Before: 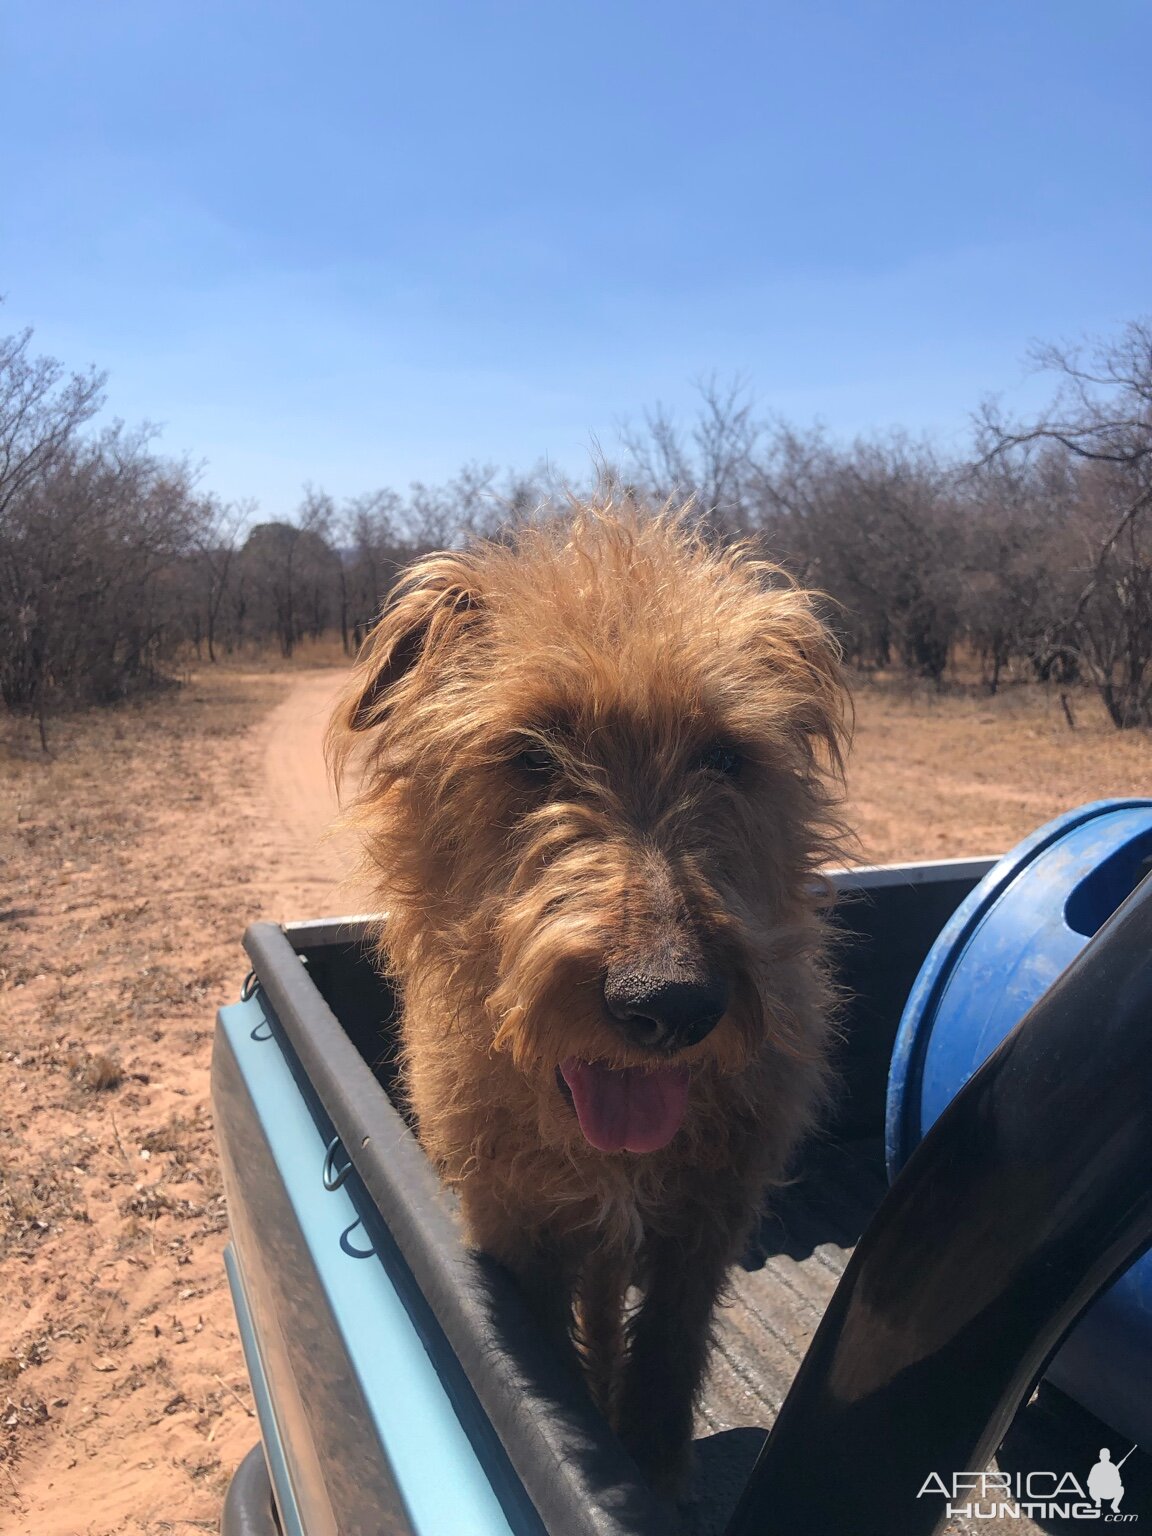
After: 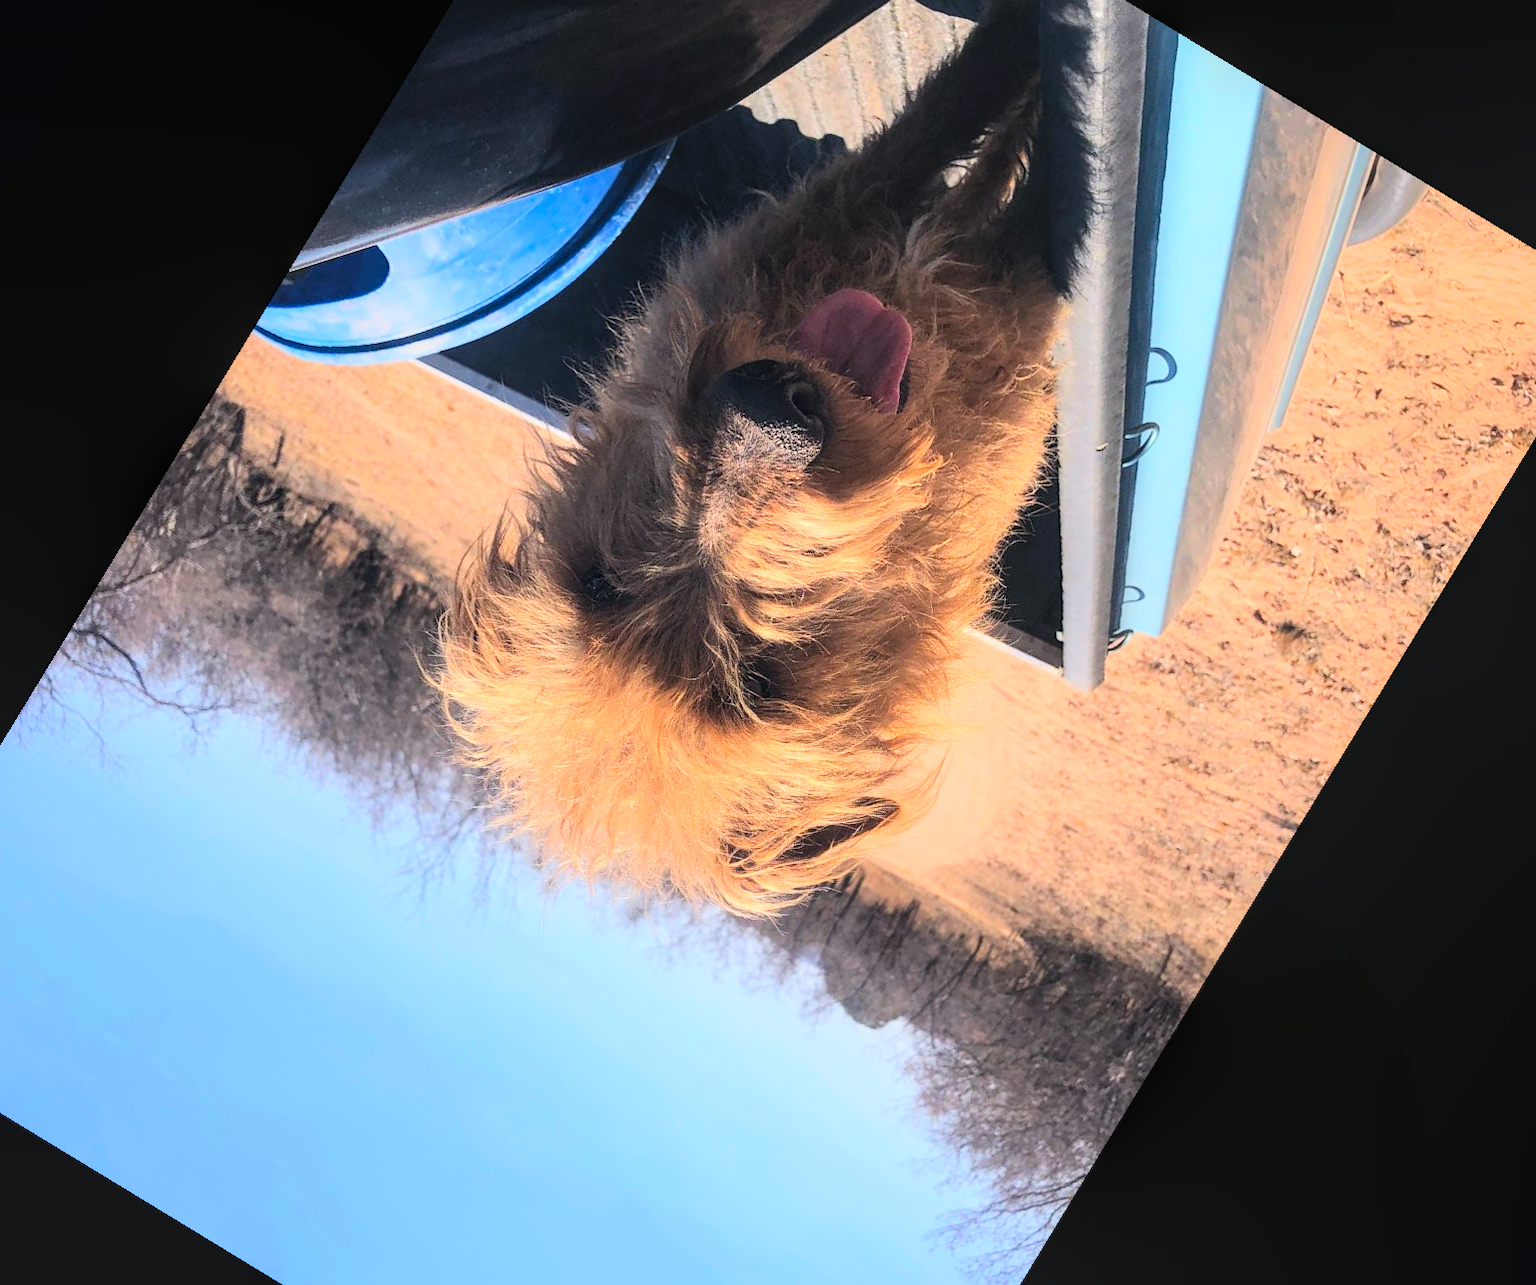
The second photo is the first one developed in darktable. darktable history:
crop and rotate: angle 148.68°, left 9.111%, top 15.603%, right 4.588%, bottom 17.041%
contrast brightness saturation: contrast 0.24, brightness 0.26, saturation 0.39
exposure: exposure 0.574 EV, compensate highlight preservation false
contrast equalizer: octaves 7, y [[0.6 ×6], [0.55 ×6], [0 ×6], [0 ×6], [0 ×6]], mix -0.3
local contrast: on, module defaults
tone equalizer: -8 EV -0.417 EV, -7 EV -0.389 EV, -6 EV -0.333 EV, -5 EV -0.222 EV, -3 EV 0.222 EV, -2 EV 0.333 EV, -1 EV 0.389 EV, +0 EV 0.417 EV, edges refinement/feathering 500, mask exposure compensation -1.57 EV, preserve details no
filmic rgb: black relative exposure -7.48 EV, white relative exposure 4.83 EV, hardness 3.4, color science v6 (2022)
